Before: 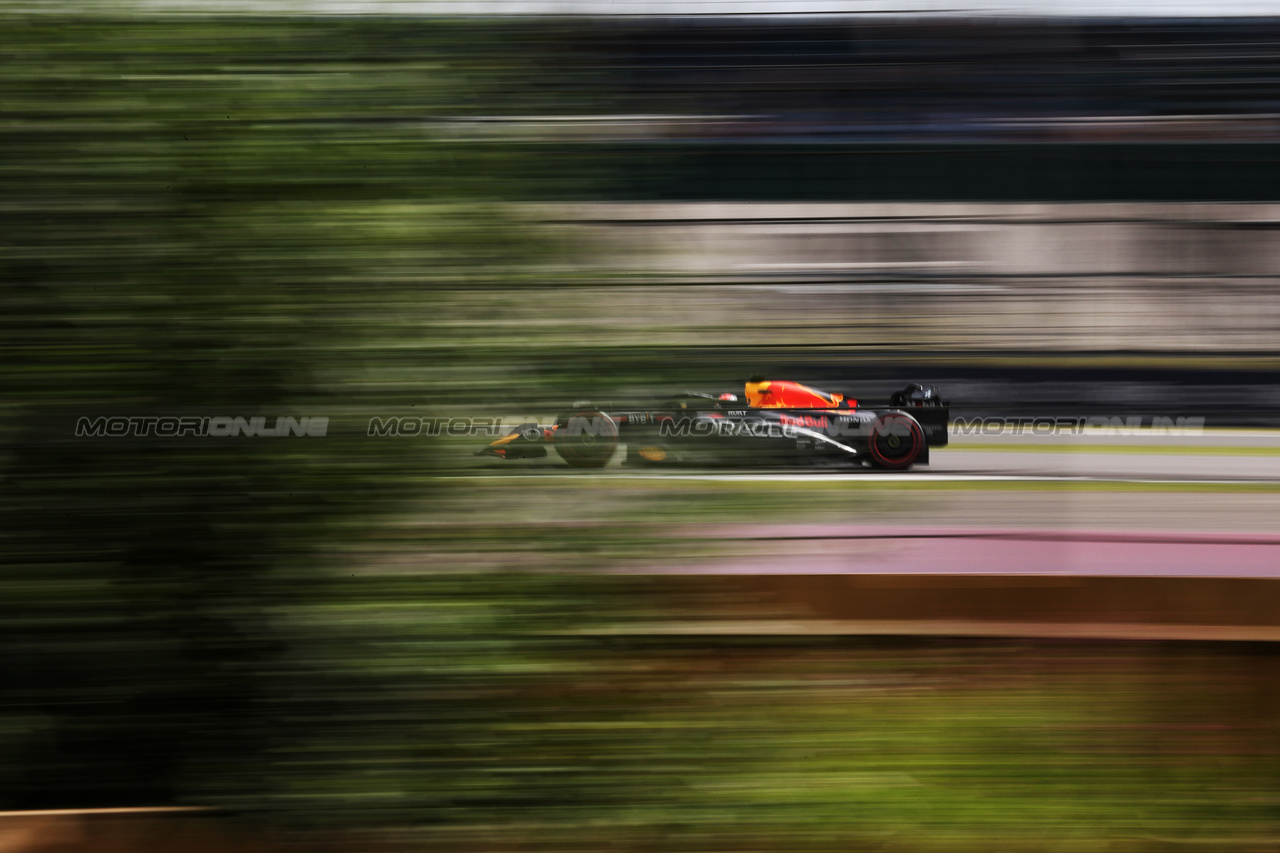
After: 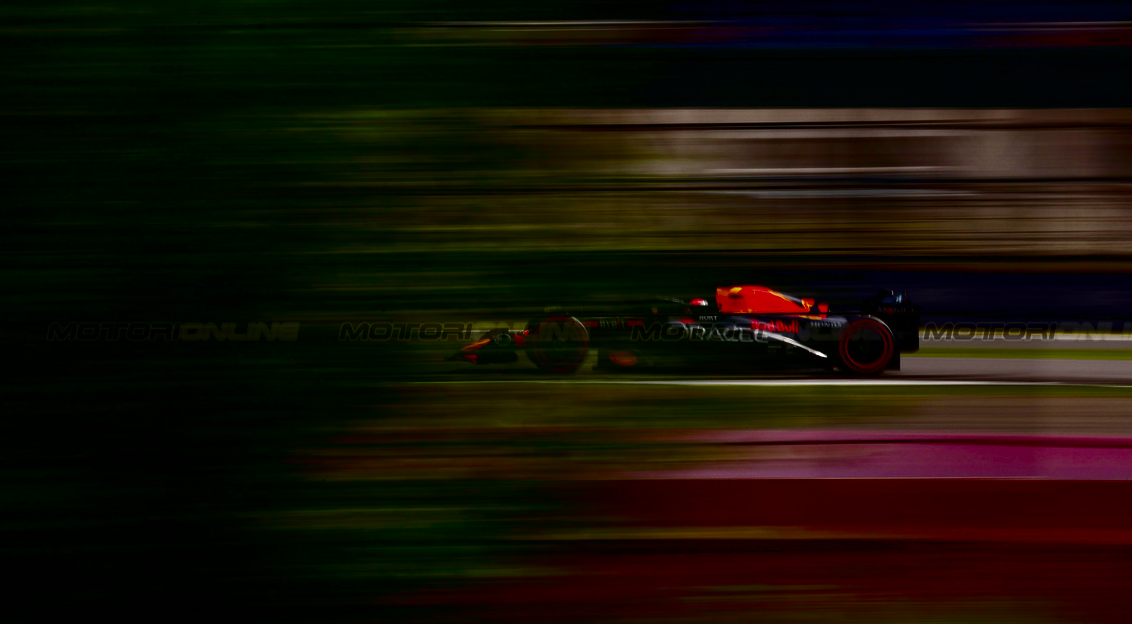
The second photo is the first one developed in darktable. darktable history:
contrast brightness saturation: brightness -0.981, saturation 0.988
crop and rotate: left 2.284%, top 11.14%, right 9.251%, bottom 15.611%
